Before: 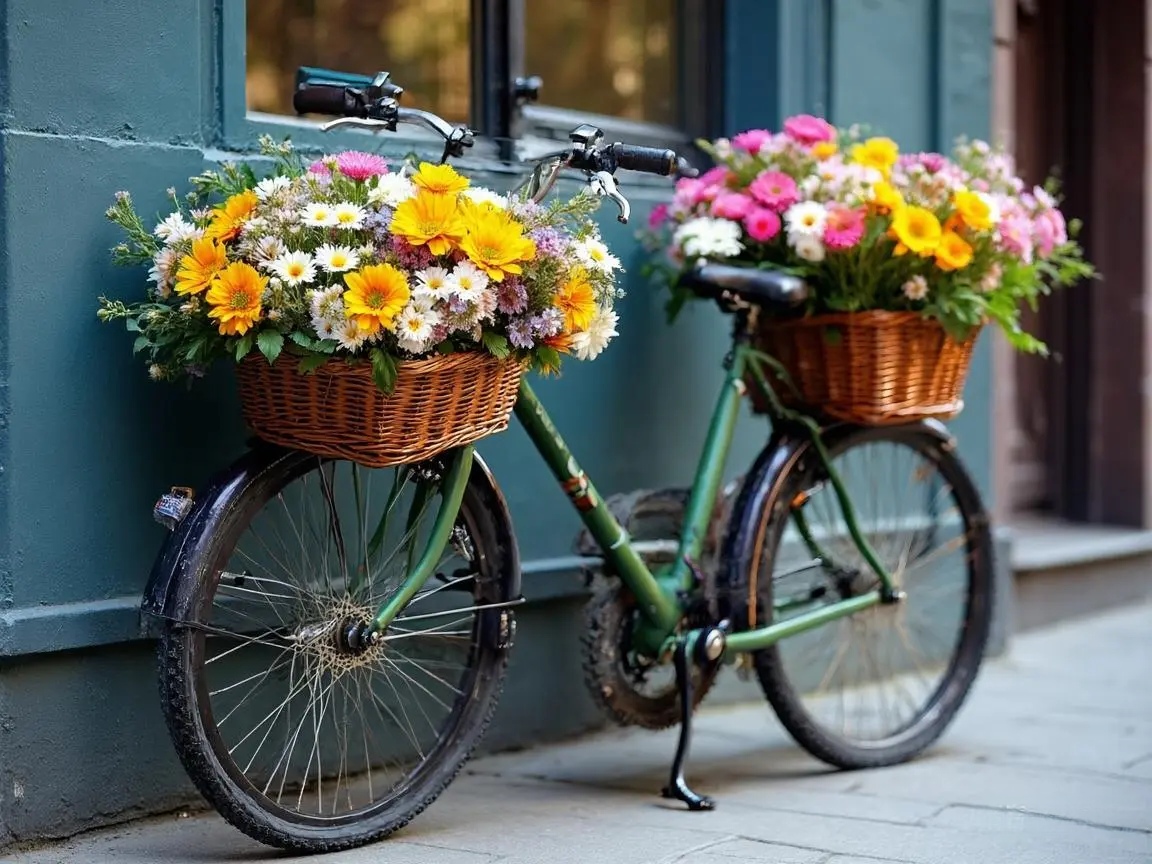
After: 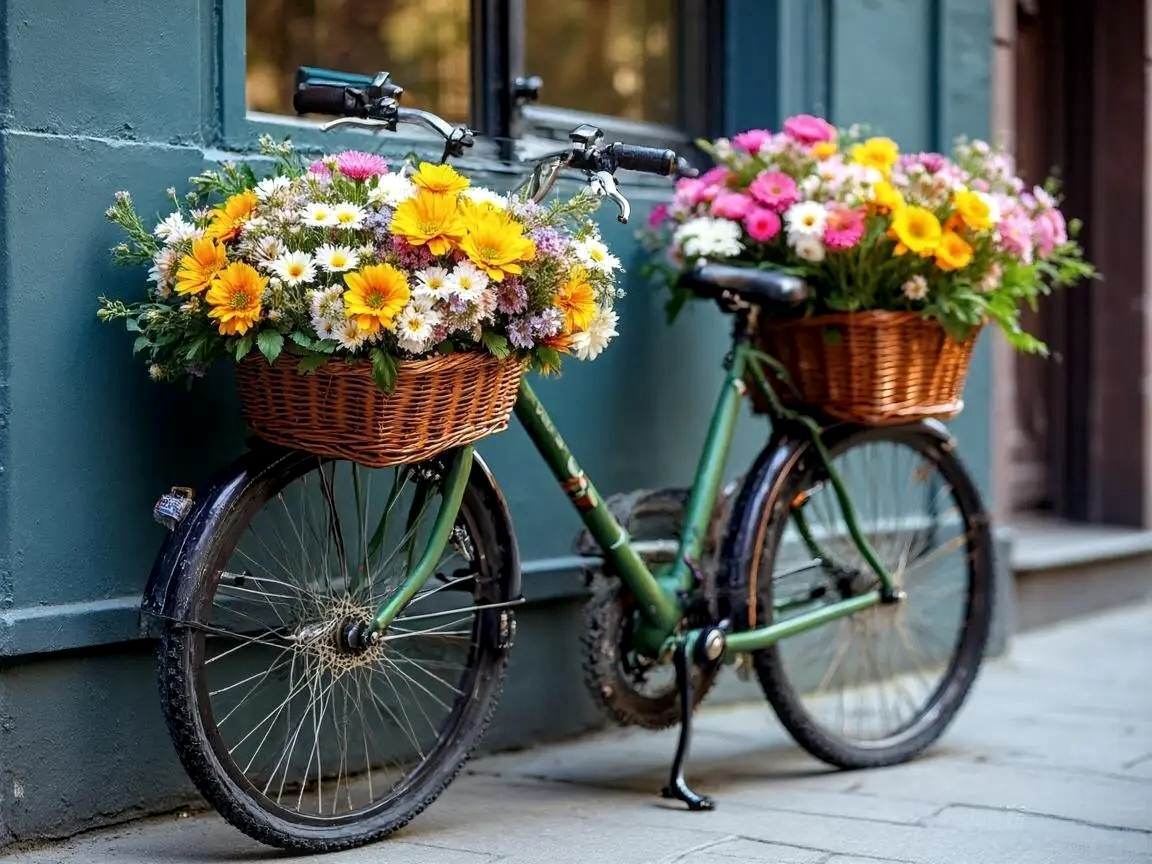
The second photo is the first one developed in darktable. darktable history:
local contrast: on, module defaults
contrast brightness saturation: contrast 0.053
